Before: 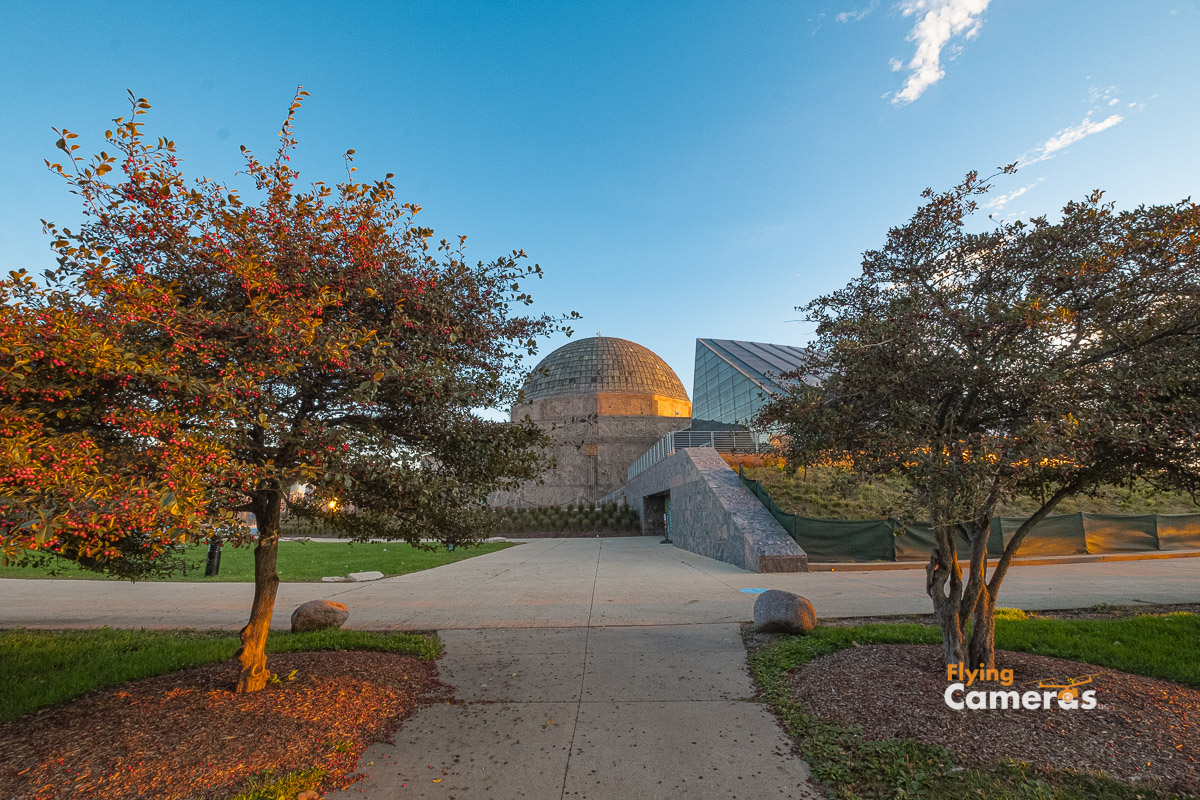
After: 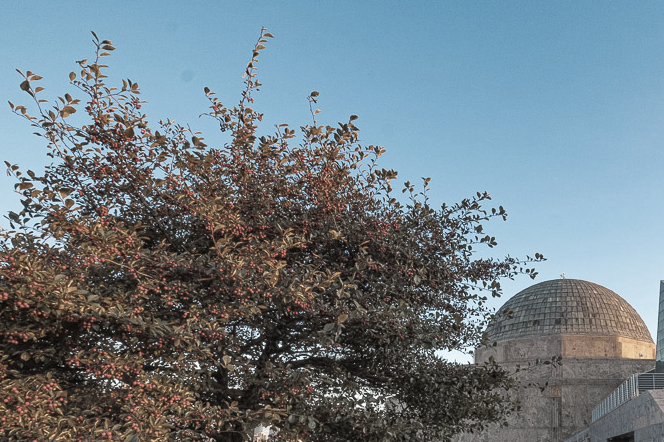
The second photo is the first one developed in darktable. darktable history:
exposure: exposure 0.128 EV, compensate highlight preservation false
color zones: curves: ch1 [(0.238, 0.163) (0.476, 0.2) (0.733, 0.322) (0.848, 0.134)]
crop and rotate: left 3.058%, top 7.436%, right 41.593%, bottom 37.298%
